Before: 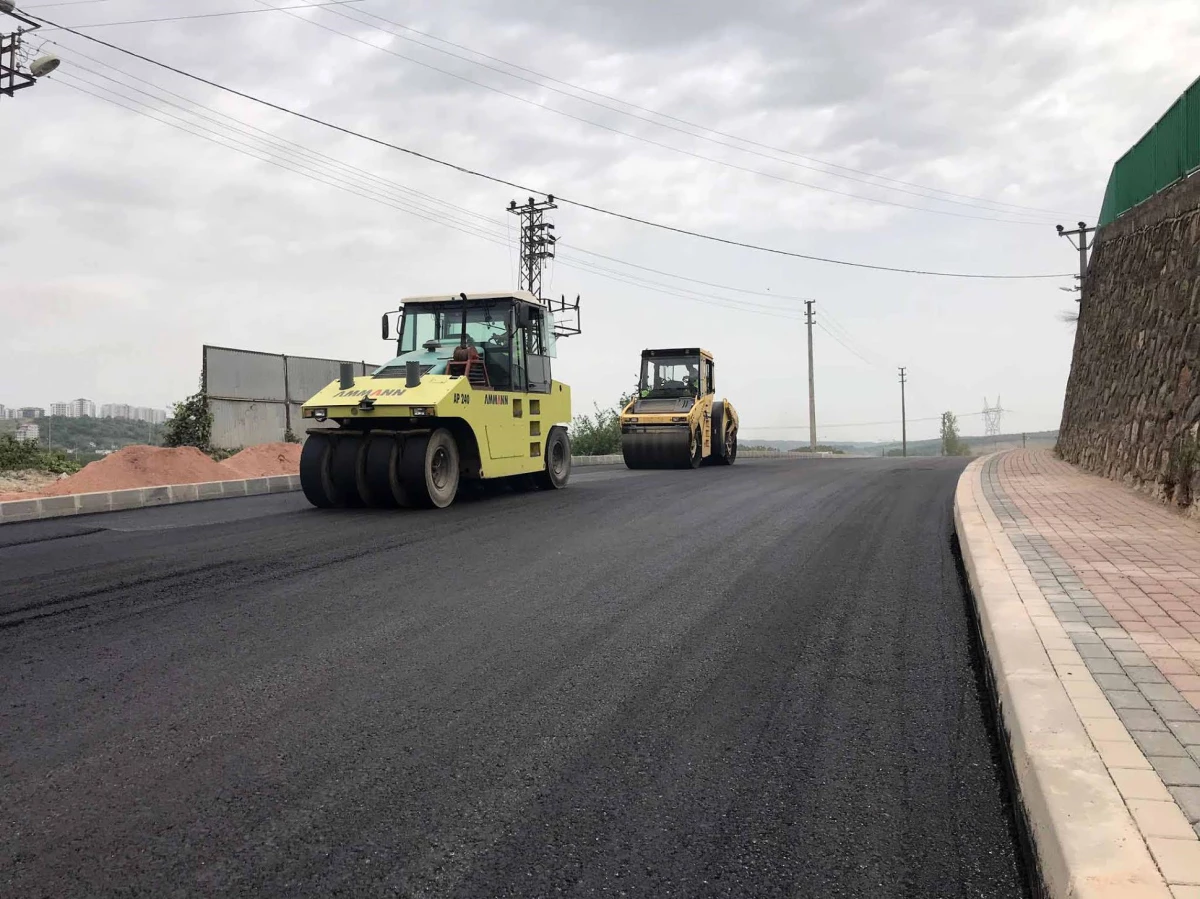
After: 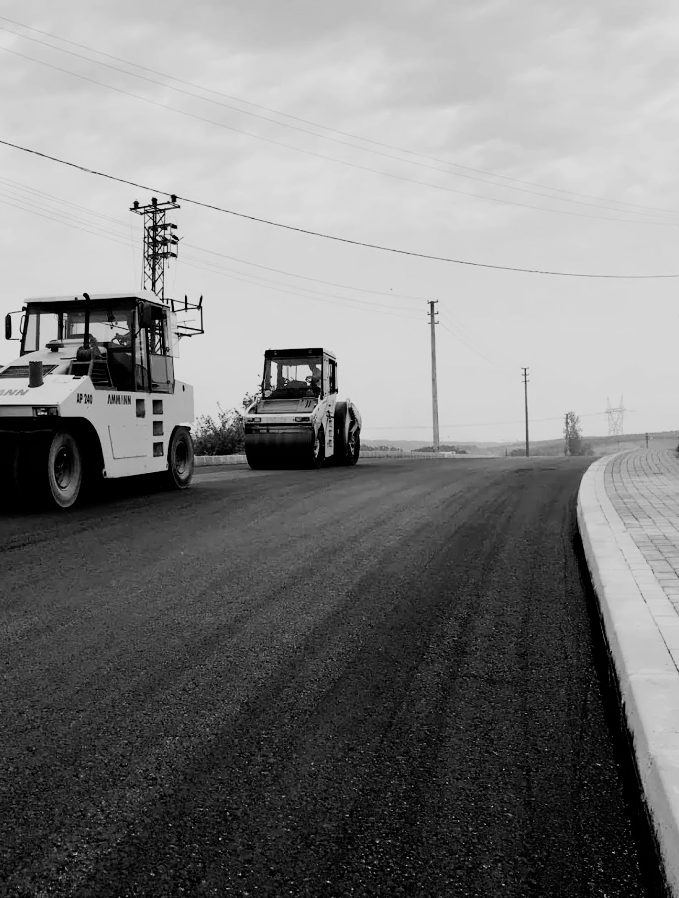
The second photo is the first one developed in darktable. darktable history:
filmic rgb: black relative exposure -5 EV, hardness 2.88, contrast 1.5
crop: left 31.458%, top 0%, right 11.876%
monochrome: a 14.95, b -89.96
